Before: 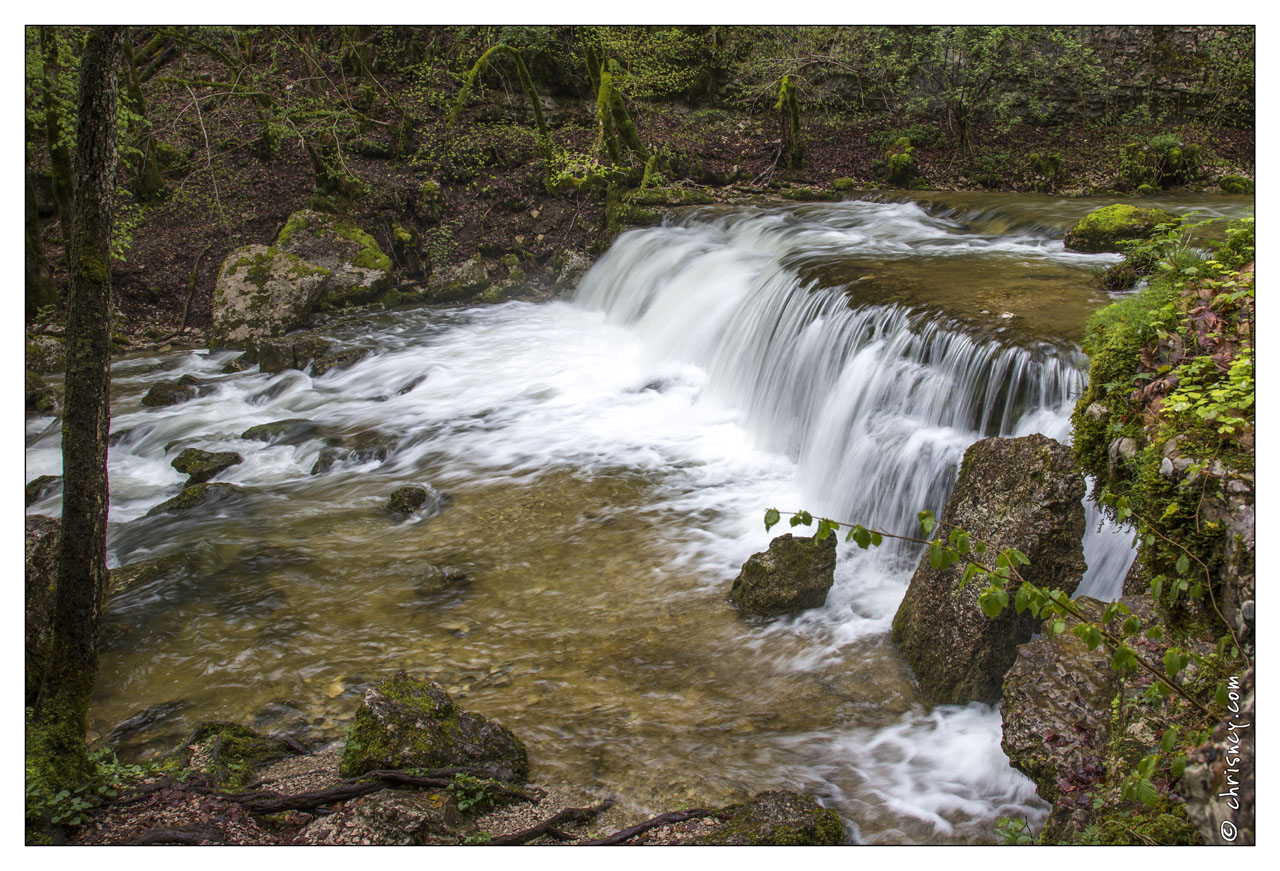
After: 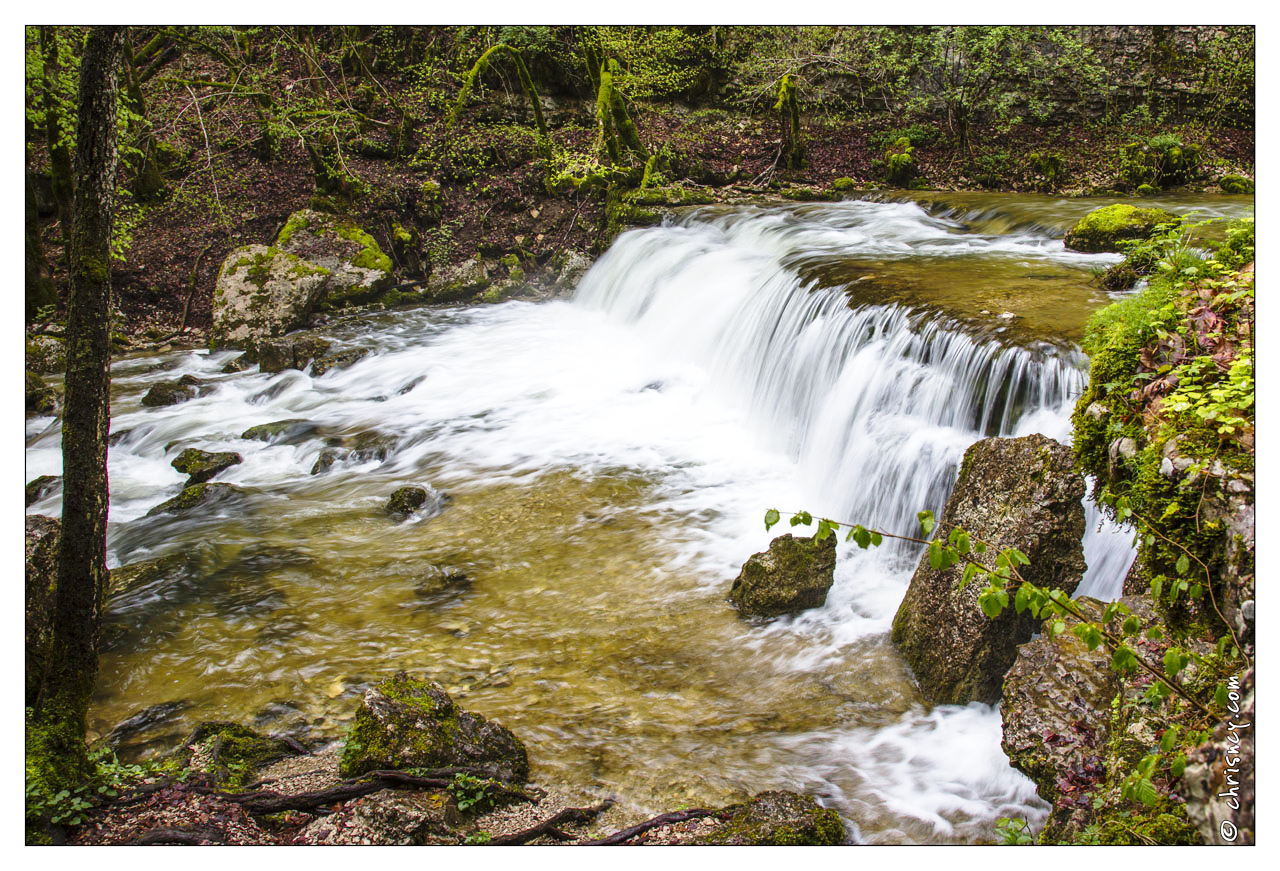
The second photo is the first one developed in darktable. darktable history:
color correction: highlights b* -0.015, saturation 1.08
base curve: curves: ch0 [(0, 0) (0.028, 0.03) (0.121, 0.232) (0.46, 0.748) (0.859, 0.968) (1, 1)], preserve colors none
